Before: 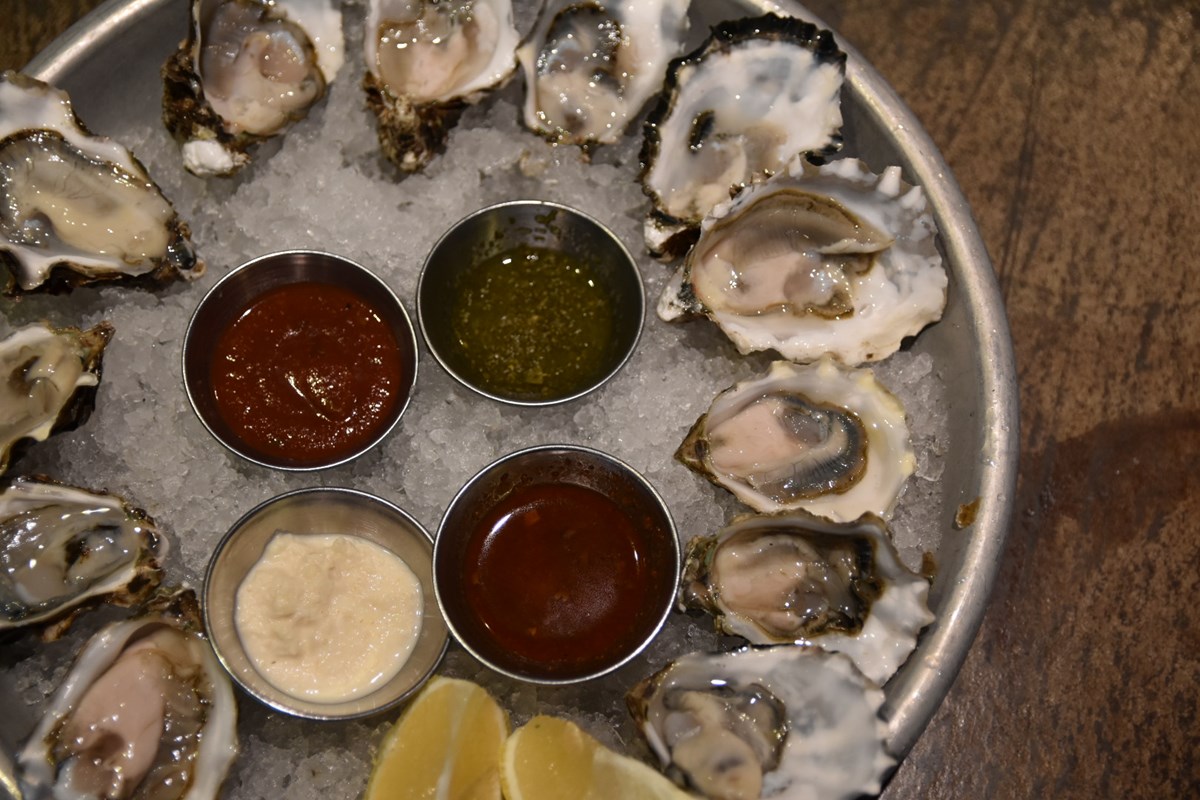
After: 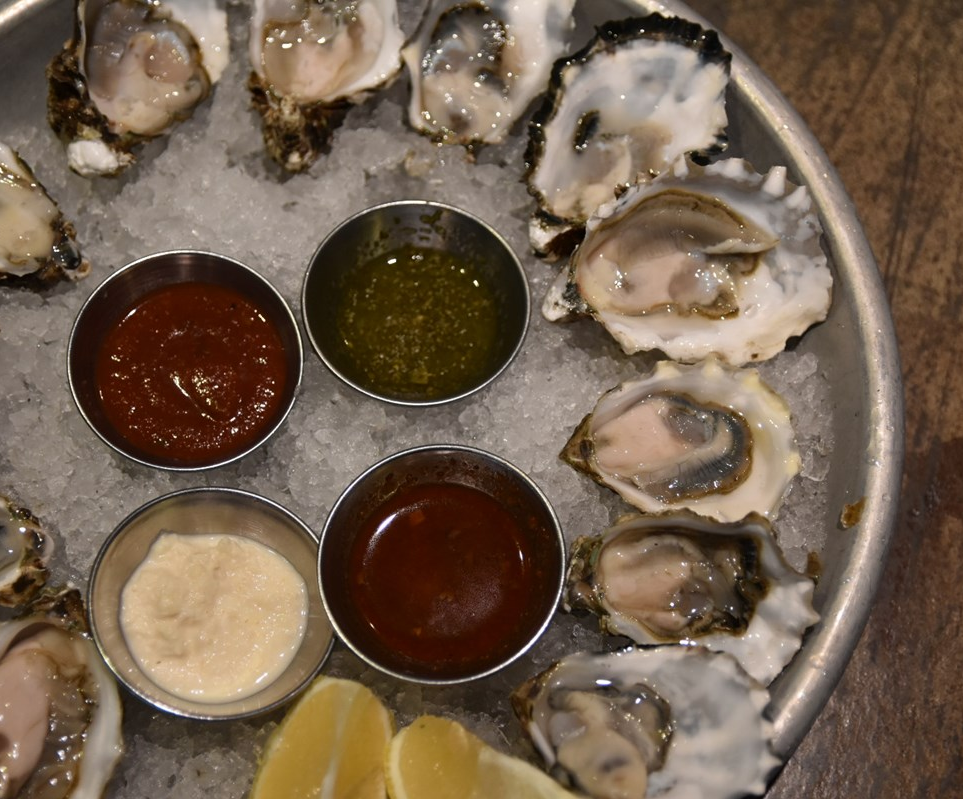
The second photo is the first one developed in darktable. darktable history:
crop and rotate: left 9.611%, right 10.134%
